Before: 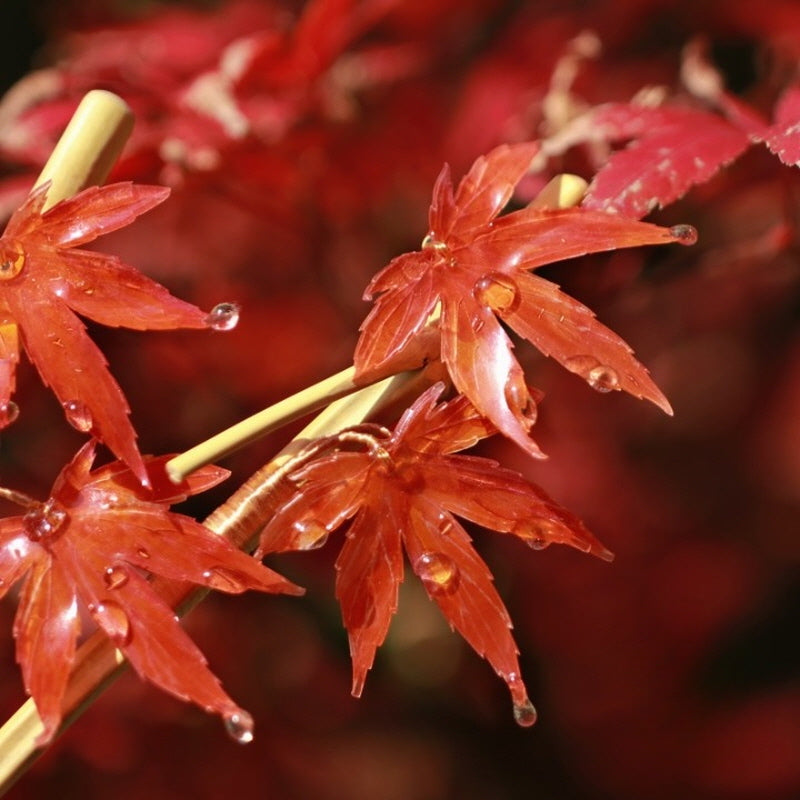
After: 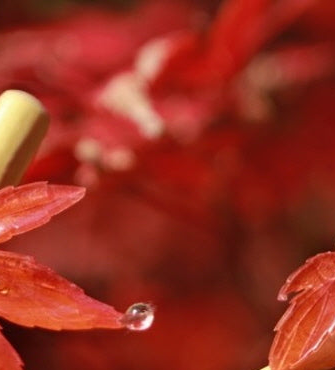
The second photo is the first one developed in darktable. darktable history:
crop and rotate: left 10.817%, top 0.062%, right 47.194%, bottom 53.626%
shadows and highlights: shadows 5, soften with gaussian
